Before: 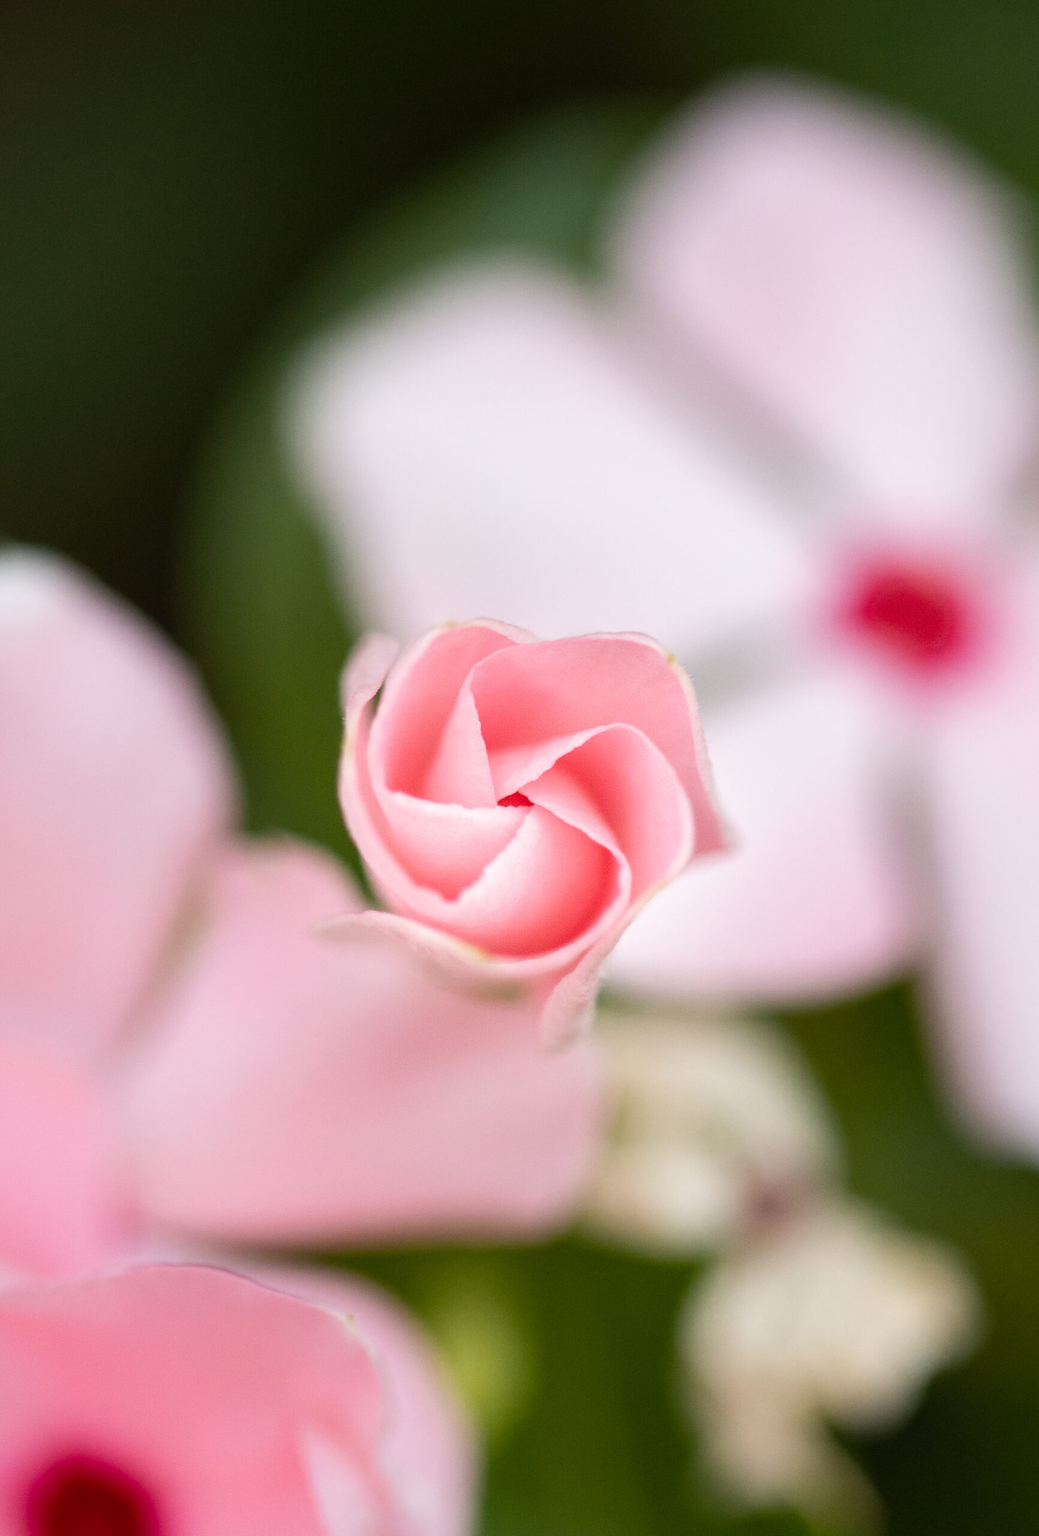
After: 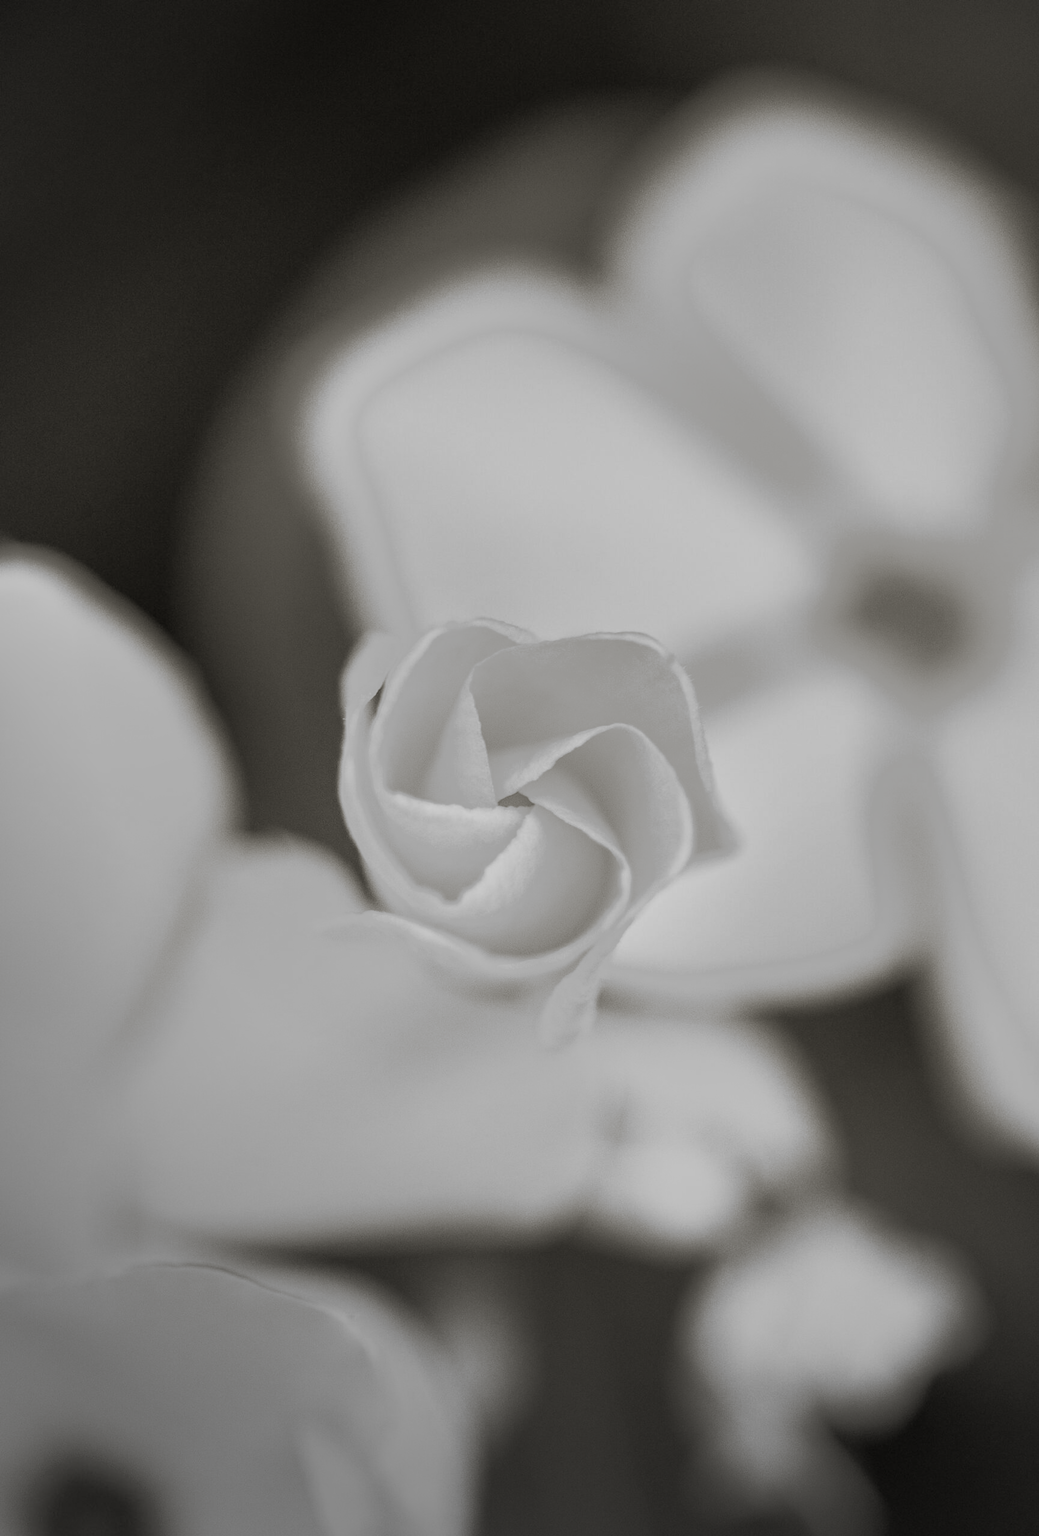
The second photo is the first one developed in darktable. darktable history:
haze removal: compatibility mode true, adaptive false
tone equalizer: -7 EV -0.63 EV, -6 EV 1 EV, -5 EV -0.45 EV, -4 EV 0.43 EV, -3 EV 0.41 EV, -2 EV 0.15 EV, -1 EV -0.15 EV, +0 EV -0.39 EV, smoothing diameter 25%, edges refinement/feathering 10, preserve details guided filter
monochrome: a 30.25, b 92.03
vignetting: fall-off start 73.57%, center (0.22, -0.235)
split-toning: shadows › hue 46.8°, shadows › saturation 0.17, highlights › hue 316.8°, highlights › saturation 0.27, balance -51.82
